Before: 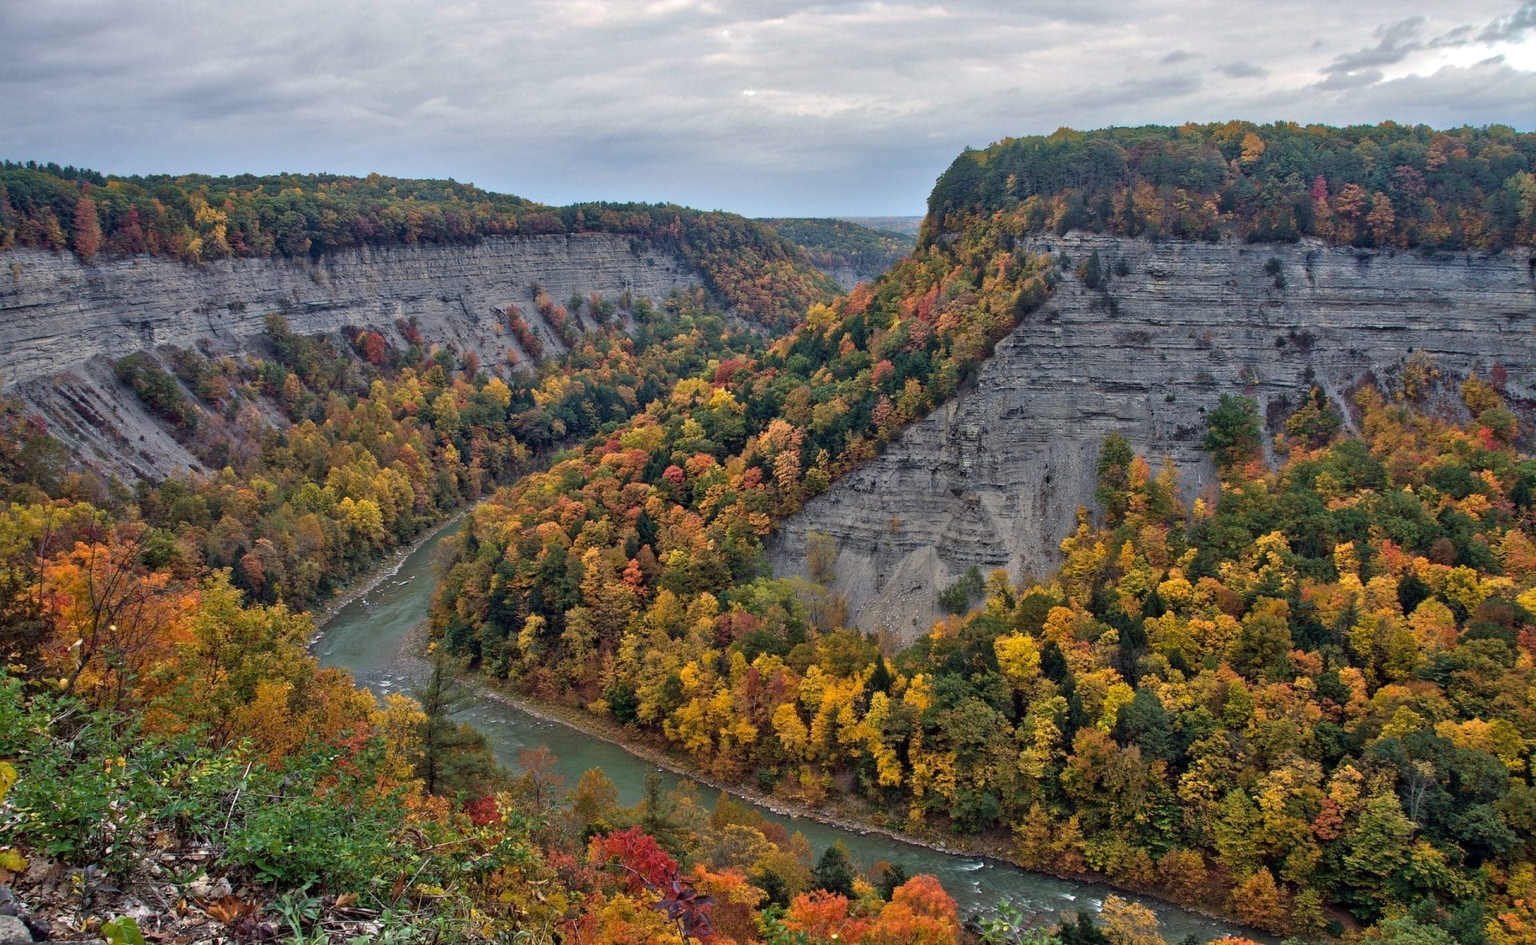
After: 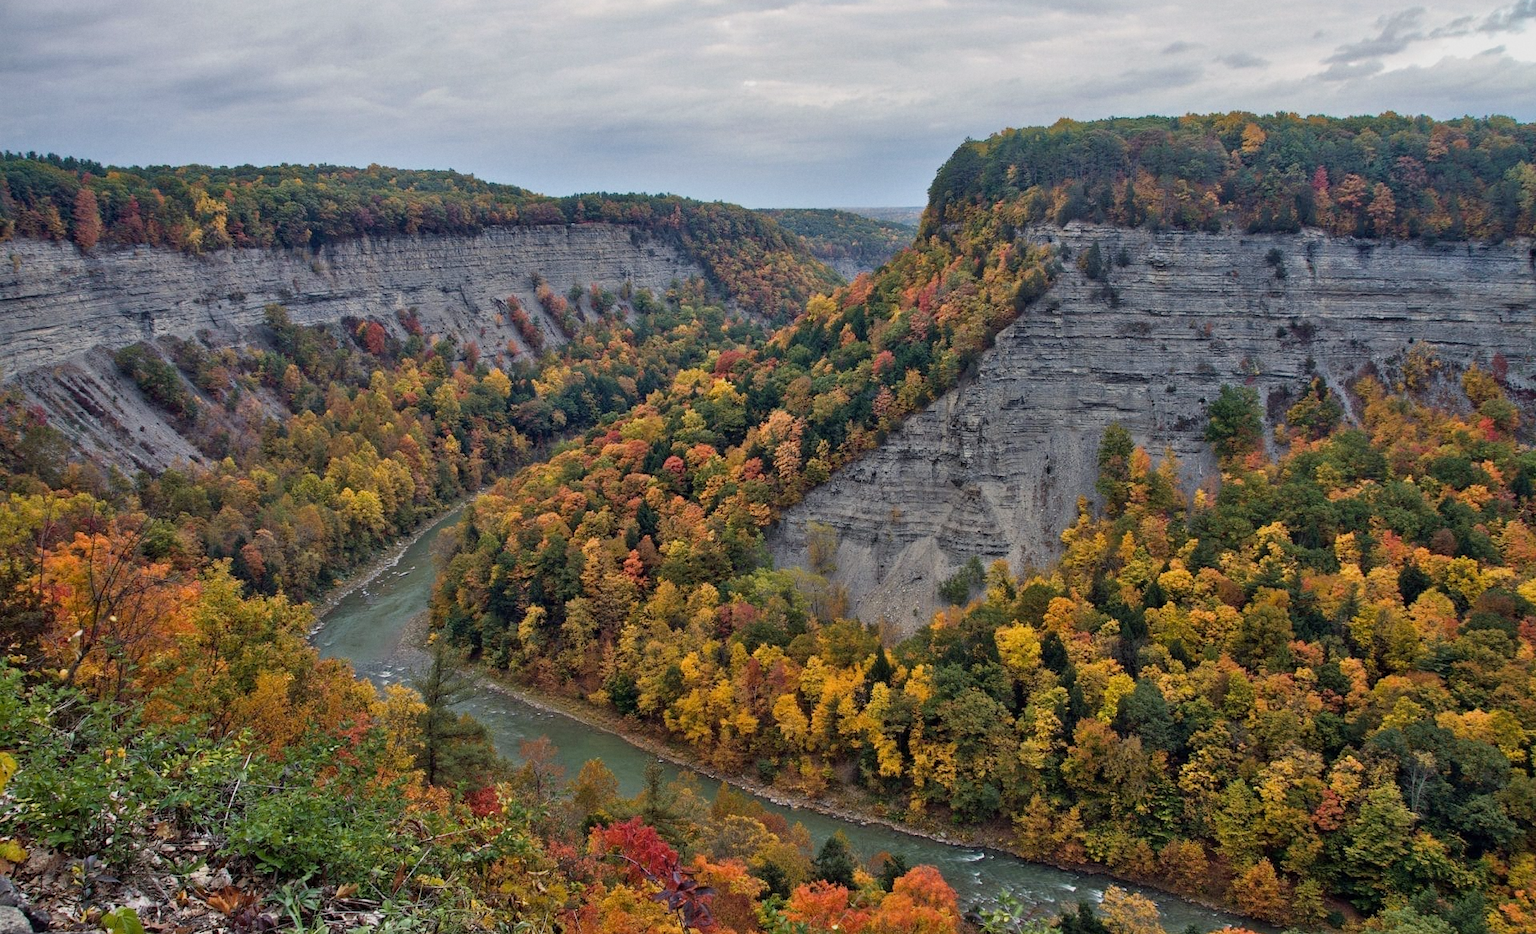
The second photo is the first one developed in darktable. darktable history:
crop: top 1.049%, right 0.001%
sigmoid: contrast 1.22, skew 0.65
grain: coarseness 14.57 ISO, strength 8.8%
color zones: curves: ch2 [(0, 0.5) (0.143, 0.5) (0.286, 0.489) (0.415, 0.421) (0.571, 0.5) (0.714, 0.5) (0.857, 0.5) (1, 0.5)]
